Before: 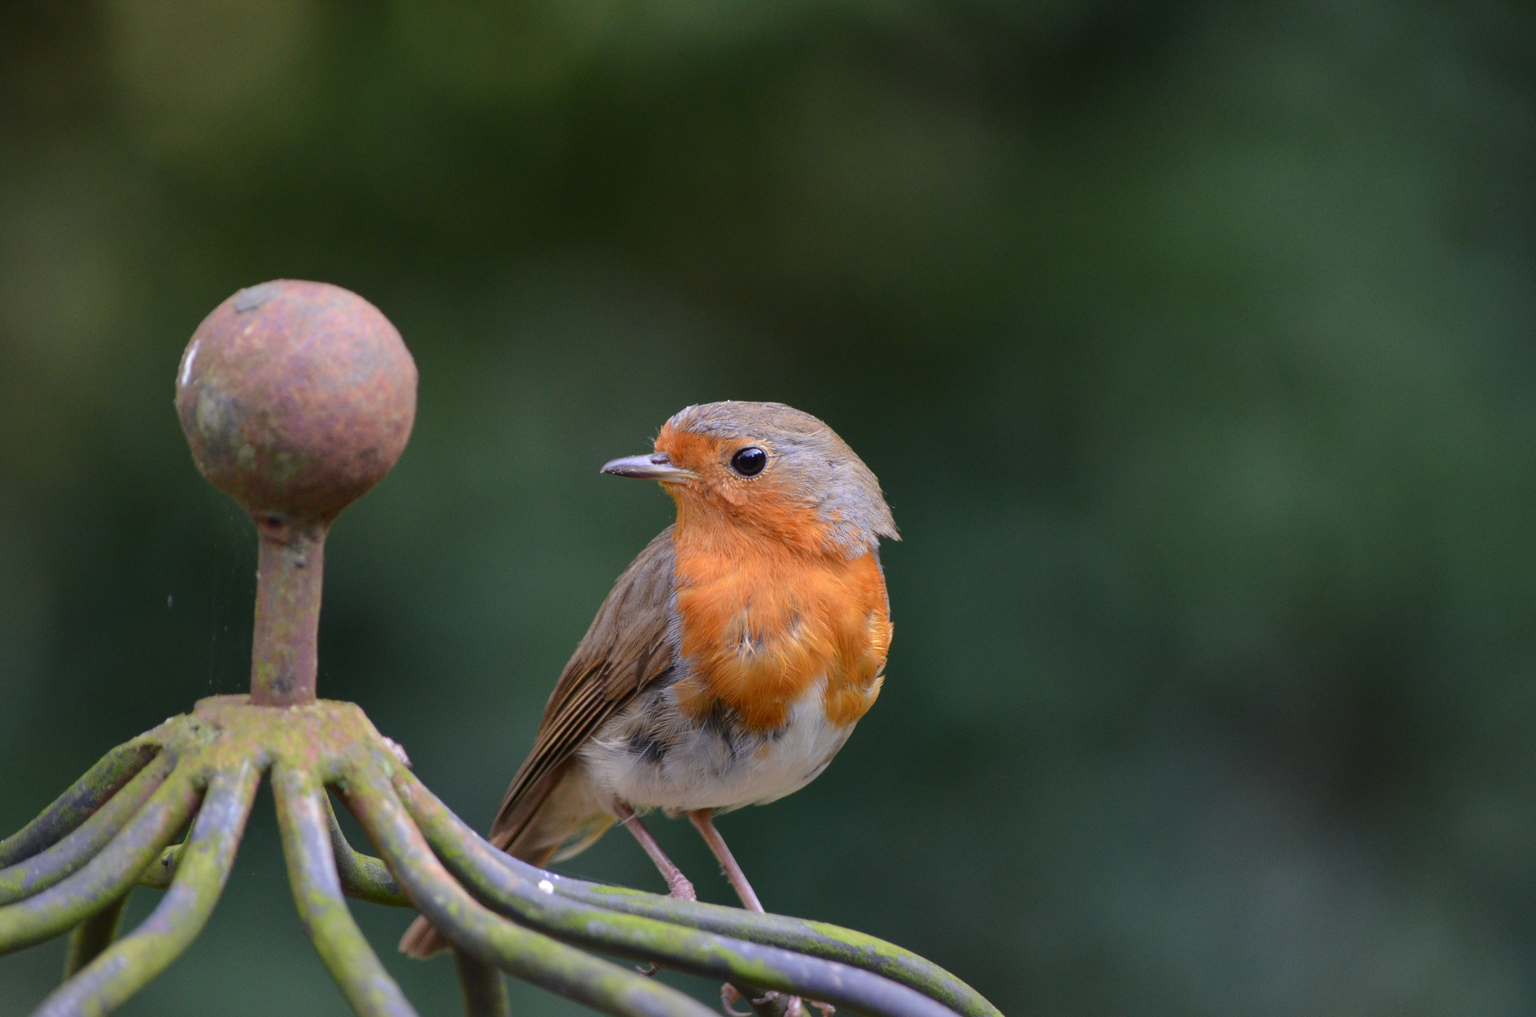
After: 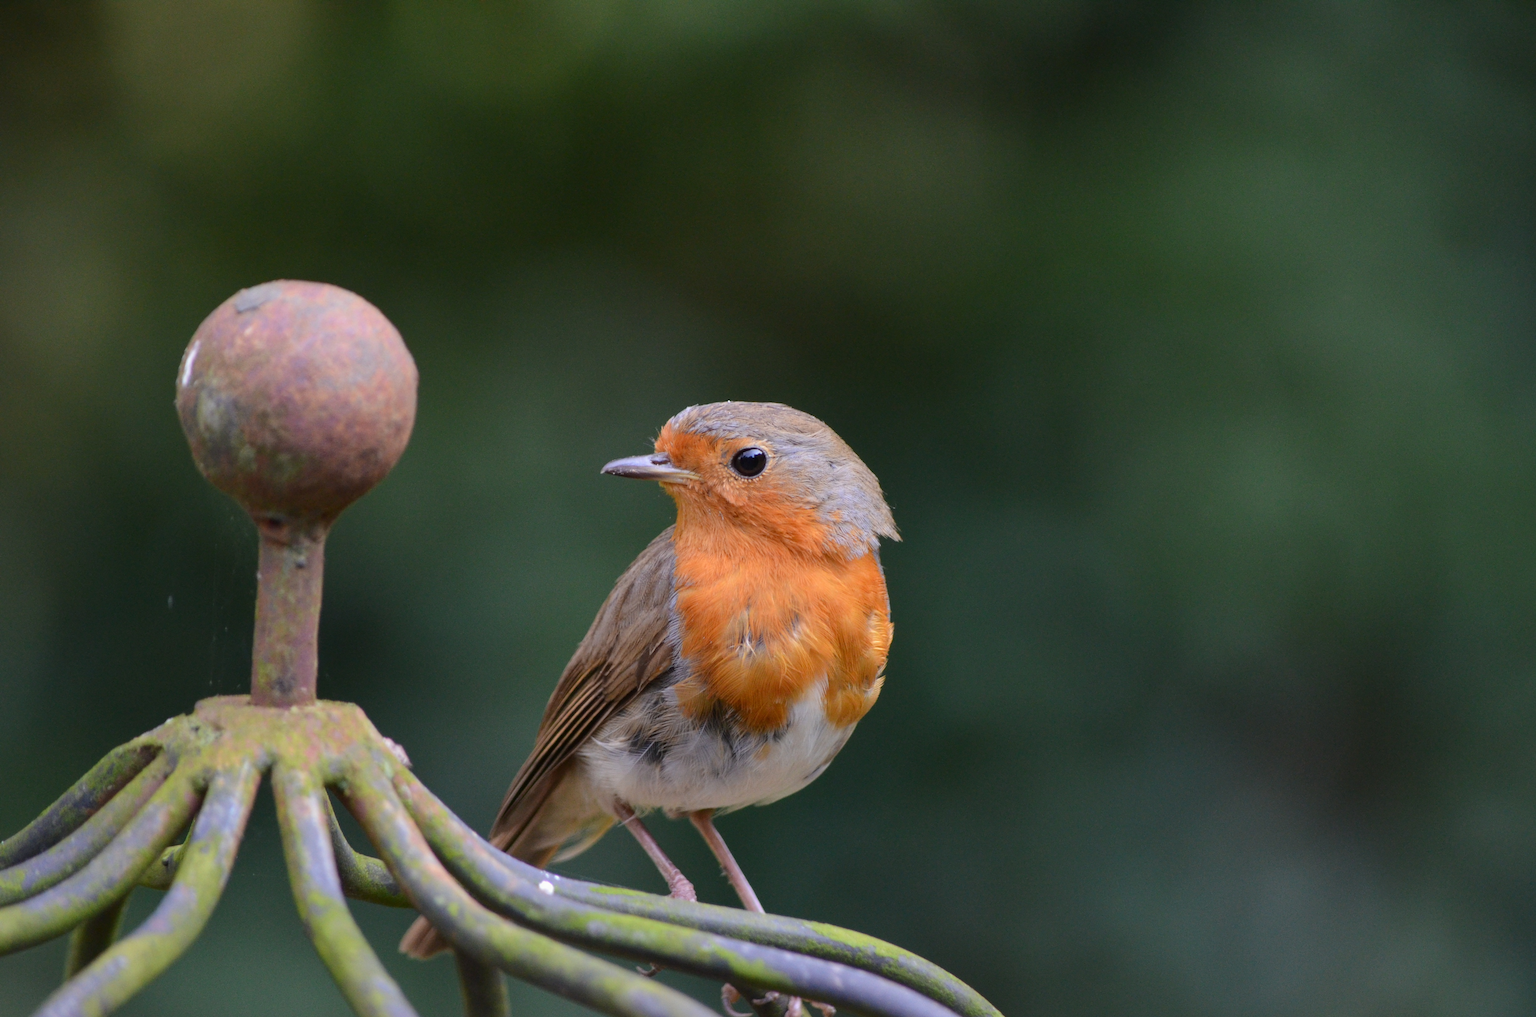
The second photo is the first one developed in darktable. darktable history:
tone equalizer: -8 EV -1.84 EV, -7 EV -1.16 EV, -6 EV -1.62 EV, smoothing diameter 25%, edges refinement/feathering 10, preserve details guided filter
exposure: compensate highlight preservation false
